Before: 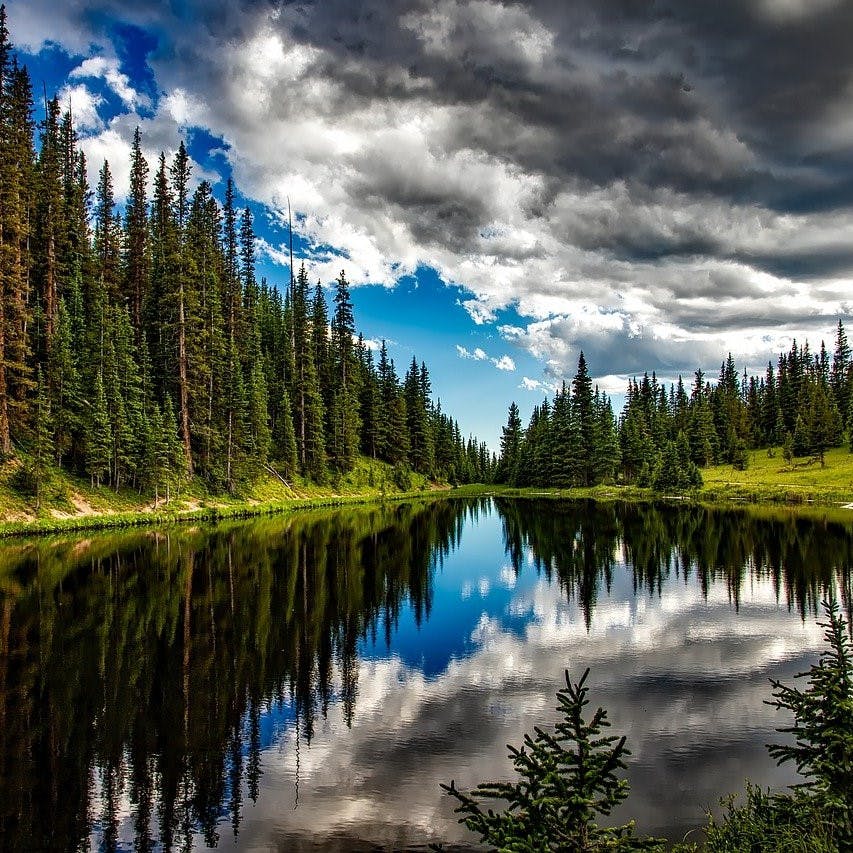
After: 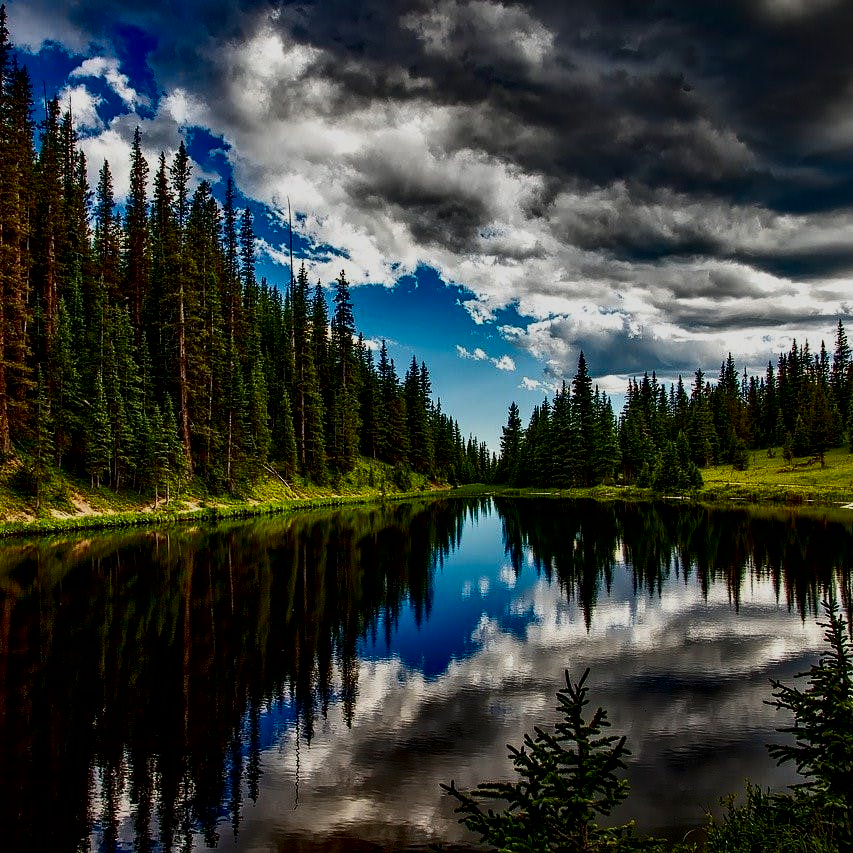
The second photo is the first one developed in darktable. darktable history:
contrast equalizer: octaves 7, y [[0.6 ×6], [0.55 ×6], [0 ×6], [0 ×6], [0 ×6]], mix 0.15
contrast brightness saturation: contrast 0.19, brightness -0.11, saturation 0.21
exposure: black level correction 0.009, exposure -0.637 EV, compensate highlight preservation false
